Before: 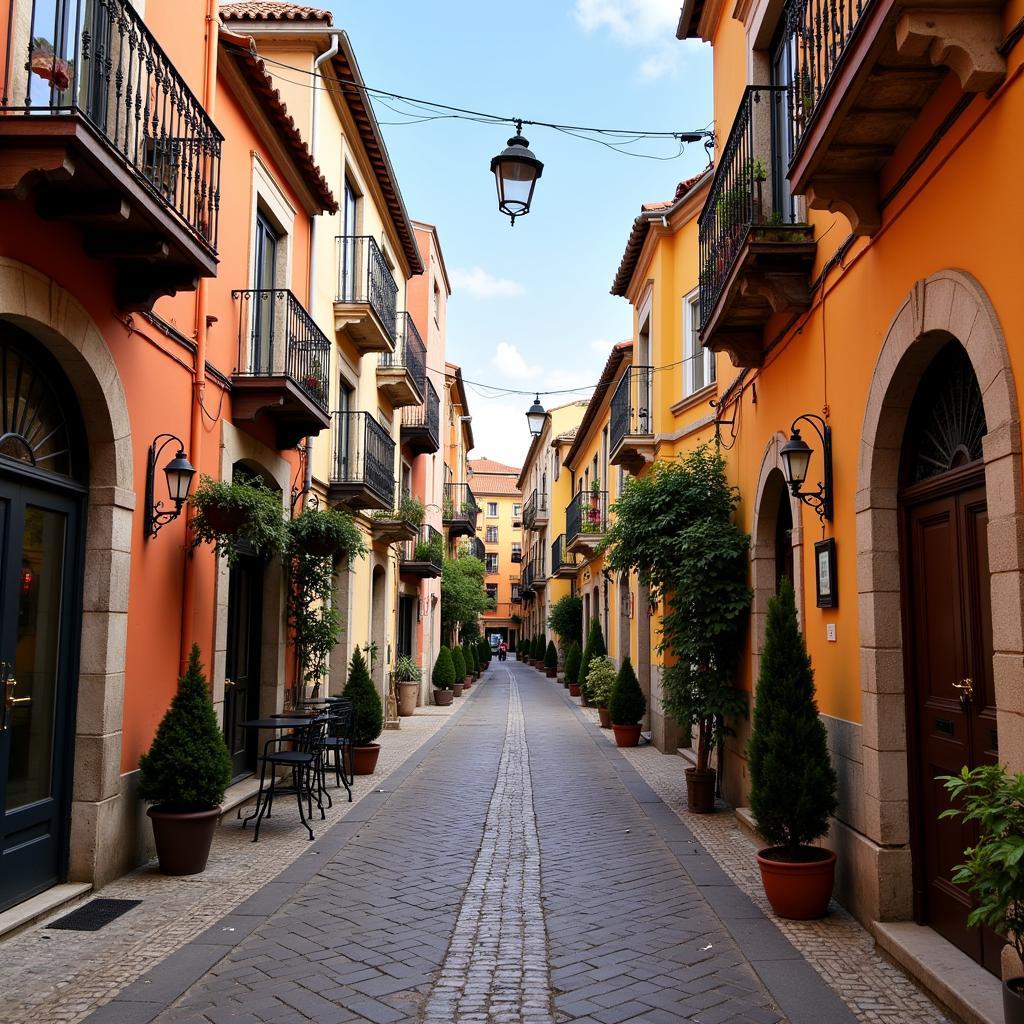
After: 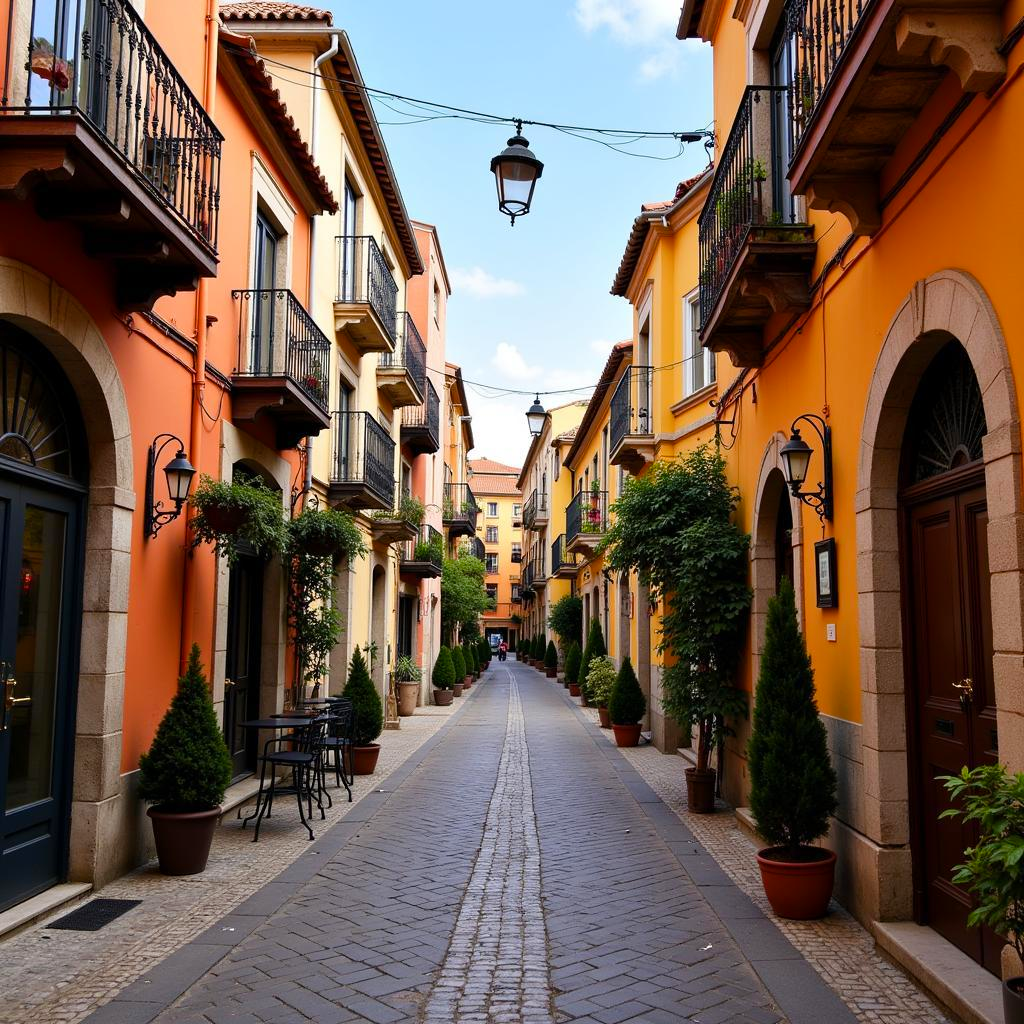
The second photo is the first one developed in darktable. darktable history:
color balance rgb: linear chroma grading › shadows 19.059%, linear chroma grading › highlights 4.102%, linear chroma grading › mid-tones 10.11%, perceptual saturation grading › global saturation 0.92%
